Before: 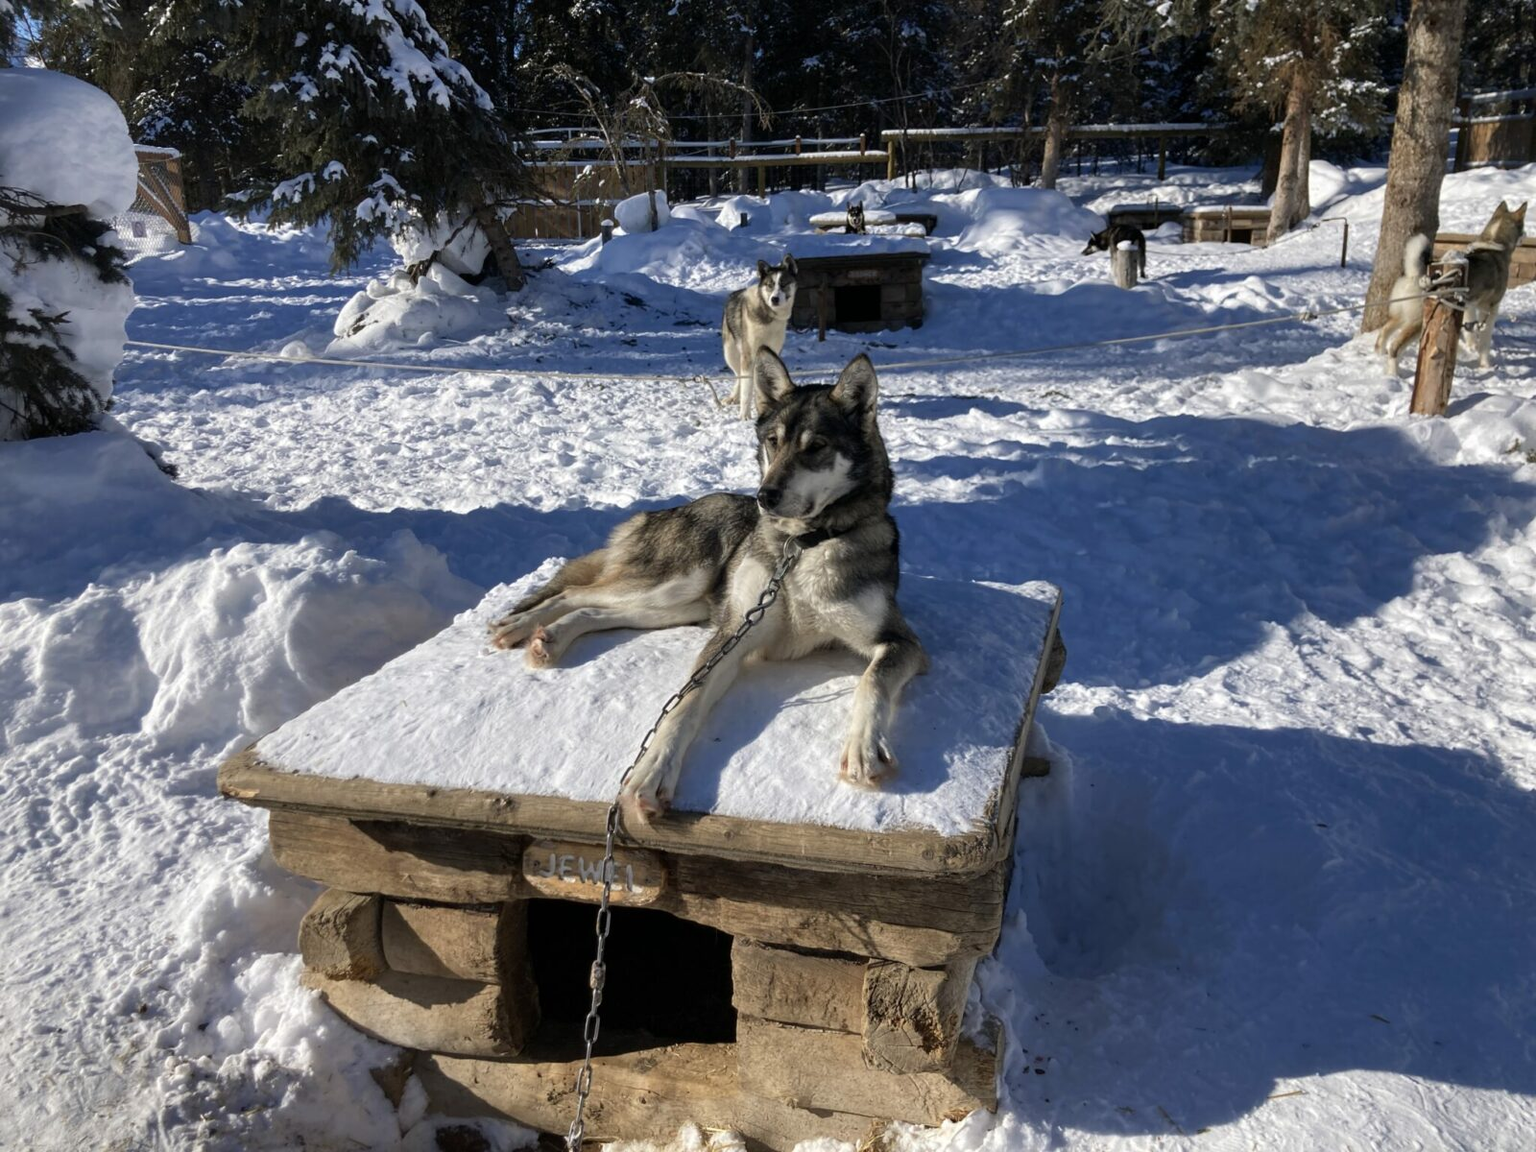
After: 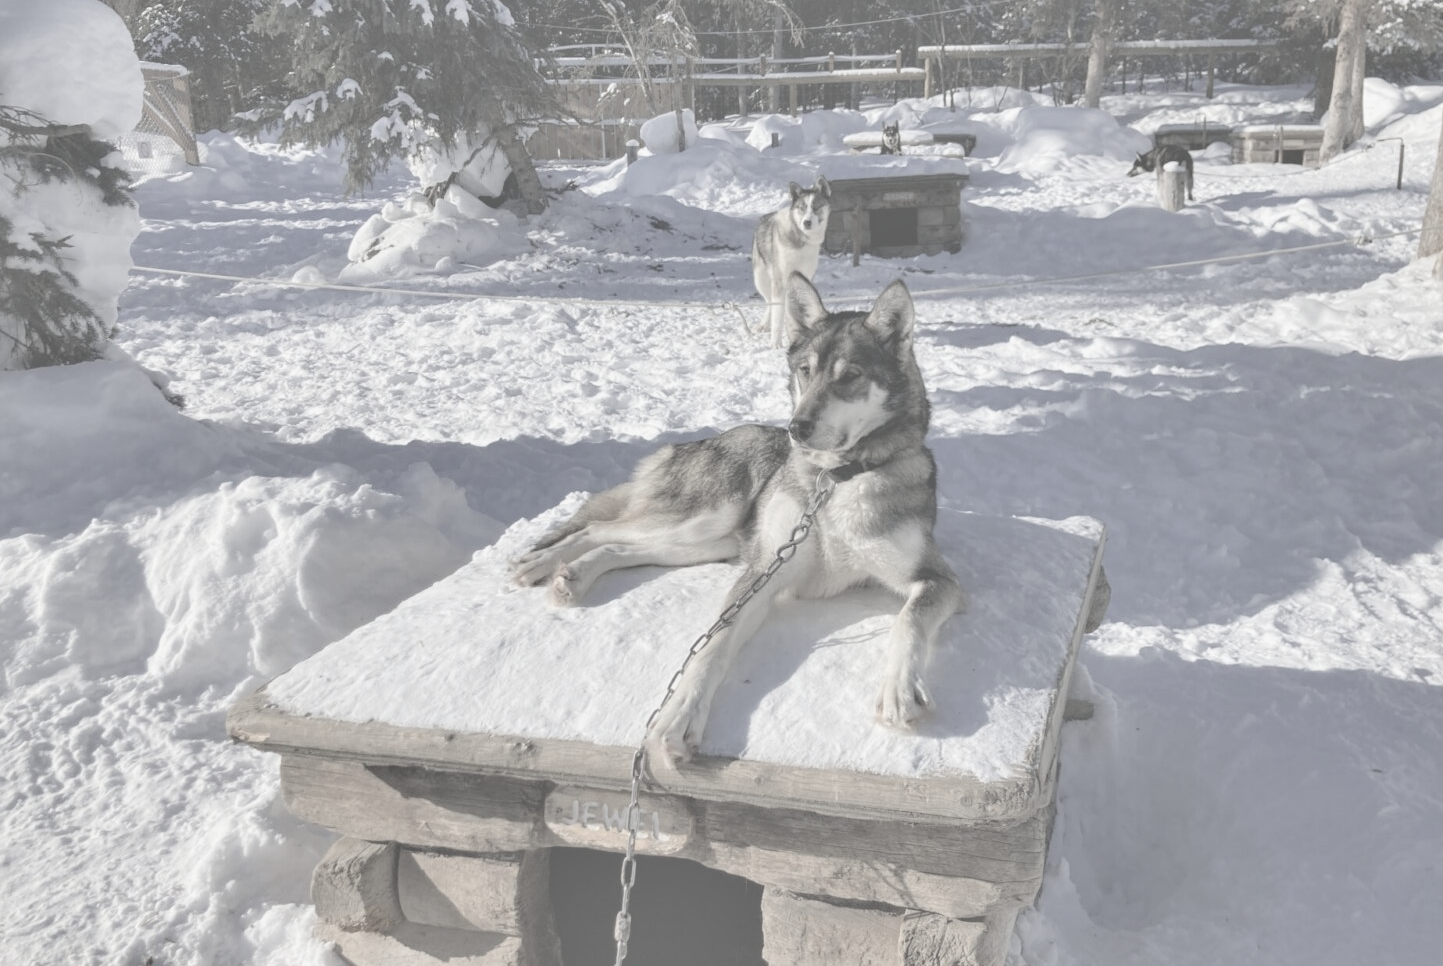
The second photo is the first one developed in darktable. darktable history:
shadows and highlights: soften with gaussian
crop: top 7.446%, right 9.759%, bottom 12.023%
exposure: black level correction -0.002, exposure 0.53 EV, compensate highlight preservation false
contrast brightness saturation: contrast -0.305, brightness 0.735, saturation -0.79
